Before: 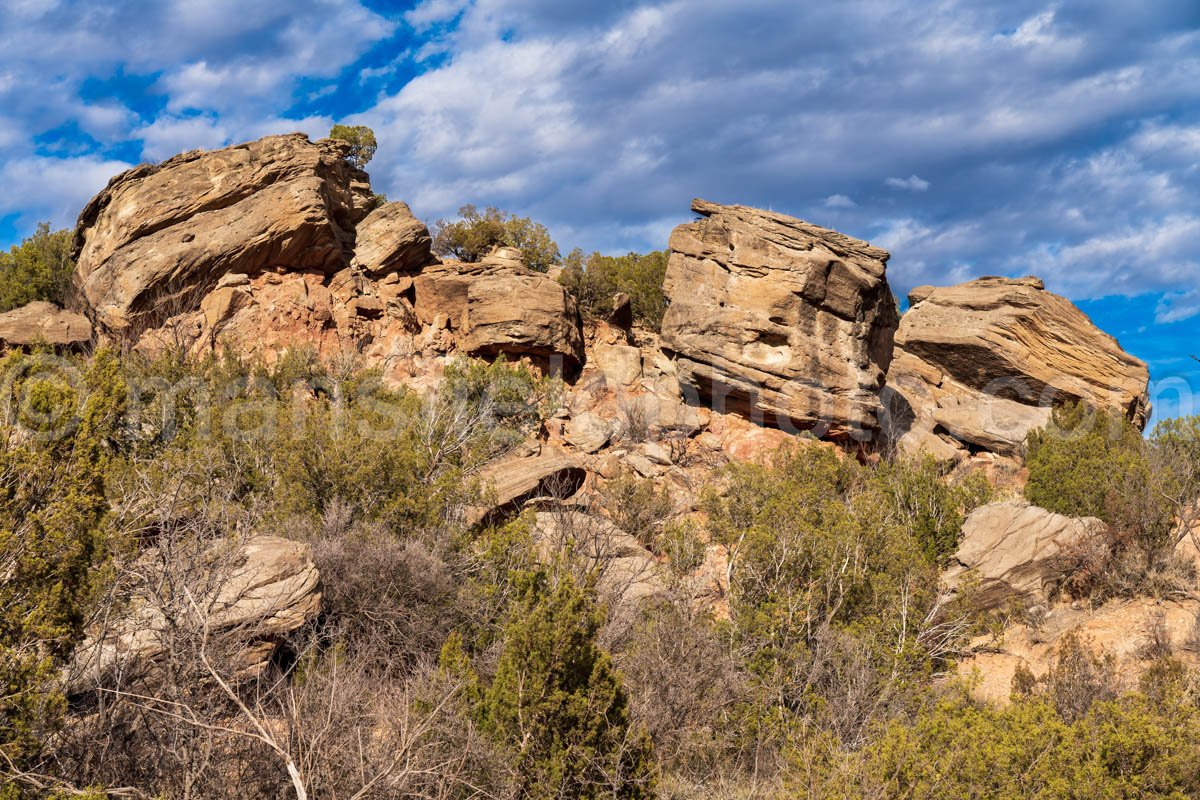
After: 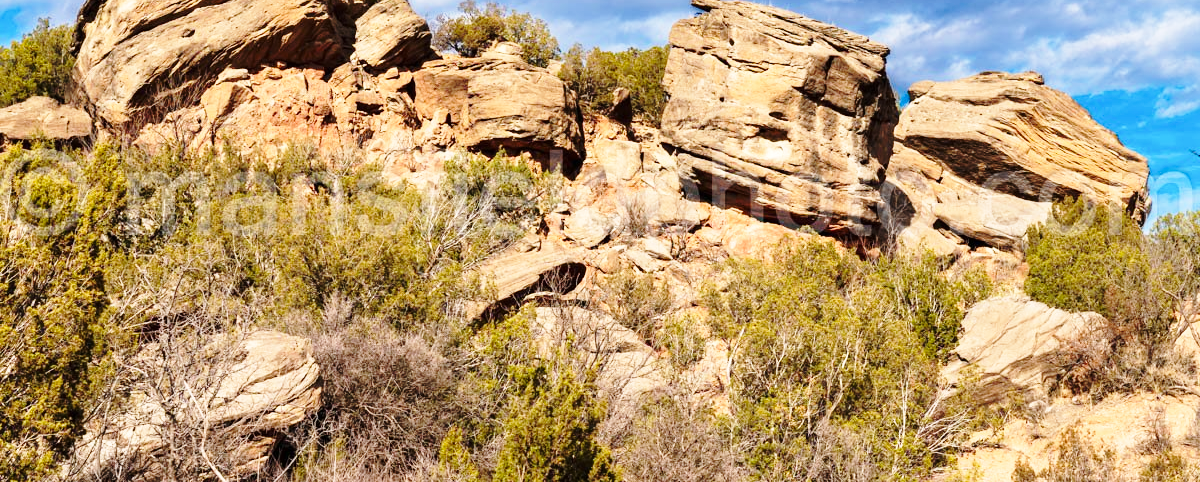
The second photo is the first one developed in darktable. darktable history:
crop and rotate: top 25.64%, bottom 14.037%
base curve: curves: ch0 [(0, 0) (0.036, 0.037) (0.121, 0.228) (0.46, 0.76) (0.859, 0.983) (1, 1)], preserve colors none
